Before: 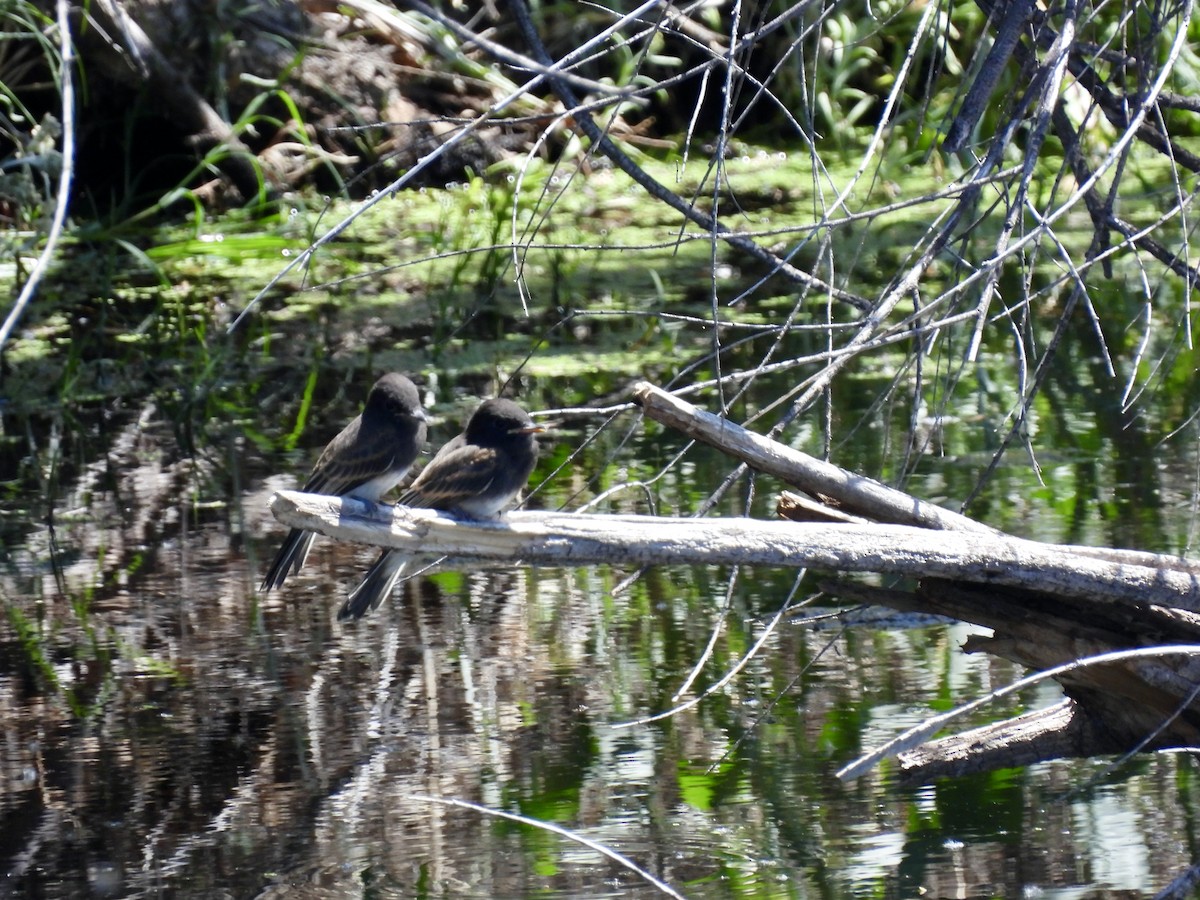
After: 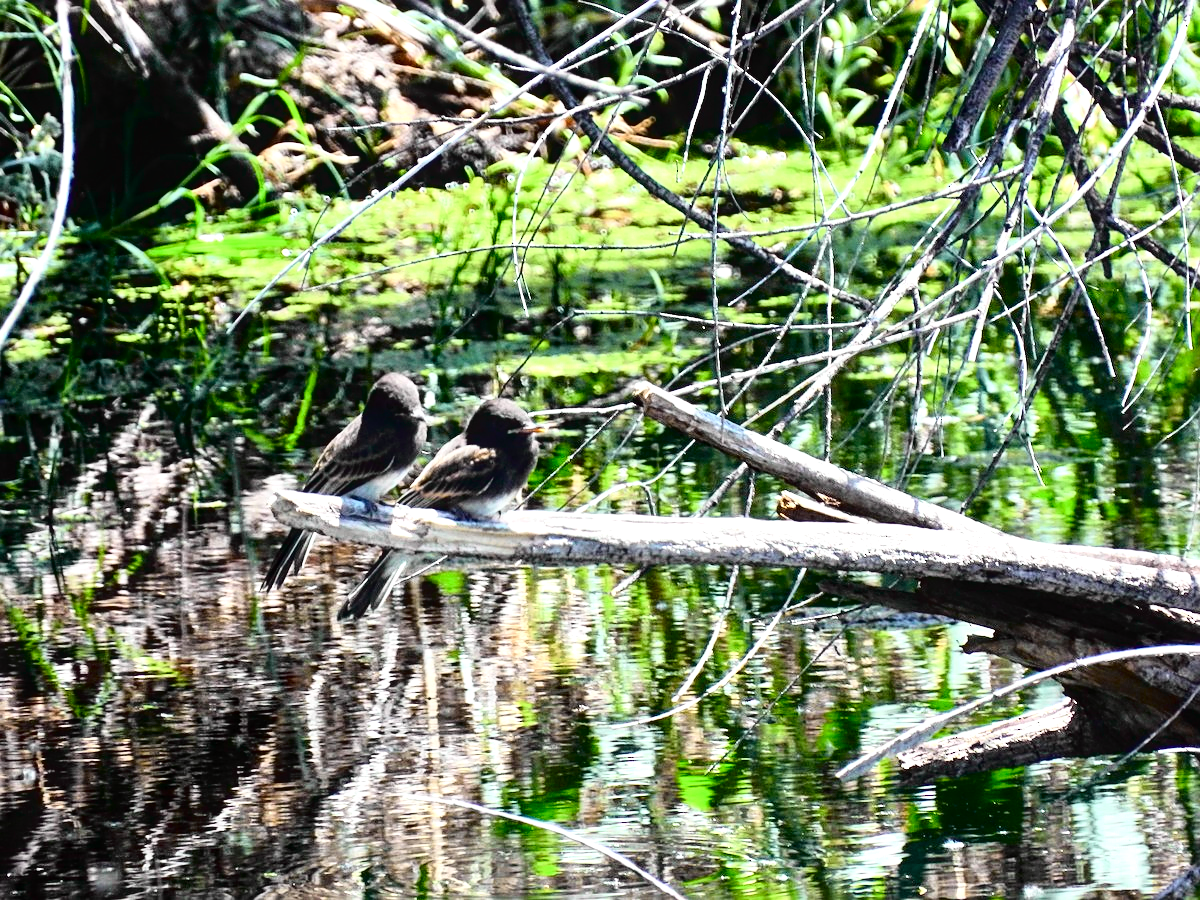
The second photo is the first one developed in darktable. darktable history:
local contrast: highlights 92%, shadows 89%, detail 160%, midtone range 0.2
tone curve: curves: ch0 [(0, 0.022) (0.177, 0.086) (0.392, 0.438) (0.704, 0.844) (0.858, 0.938) (1, 0.981)]; ch1 [(0, 0) (0.402, 0.36) (0.476, 0.456) (0.498, 0.497) (0.518, 0.521) (0.58, 0.598) (0.619, 0.65) (0.692, 0.737) (1, 1)]; ch2 [(0, 0) (0.415, 0.438) (0.483, 0.499) (0.503, 0.503) (0.526, 0.532) (0.563, 0.604) (0.626, 0.697) (0.699, 0.753) (0.997, 0.858)], color space Lab, independent channels, preserve colors none
sharpen: on, module defaults
exposure: exposure 0.561 EV, compensate exposure bias true, compensate highlight preservation false
